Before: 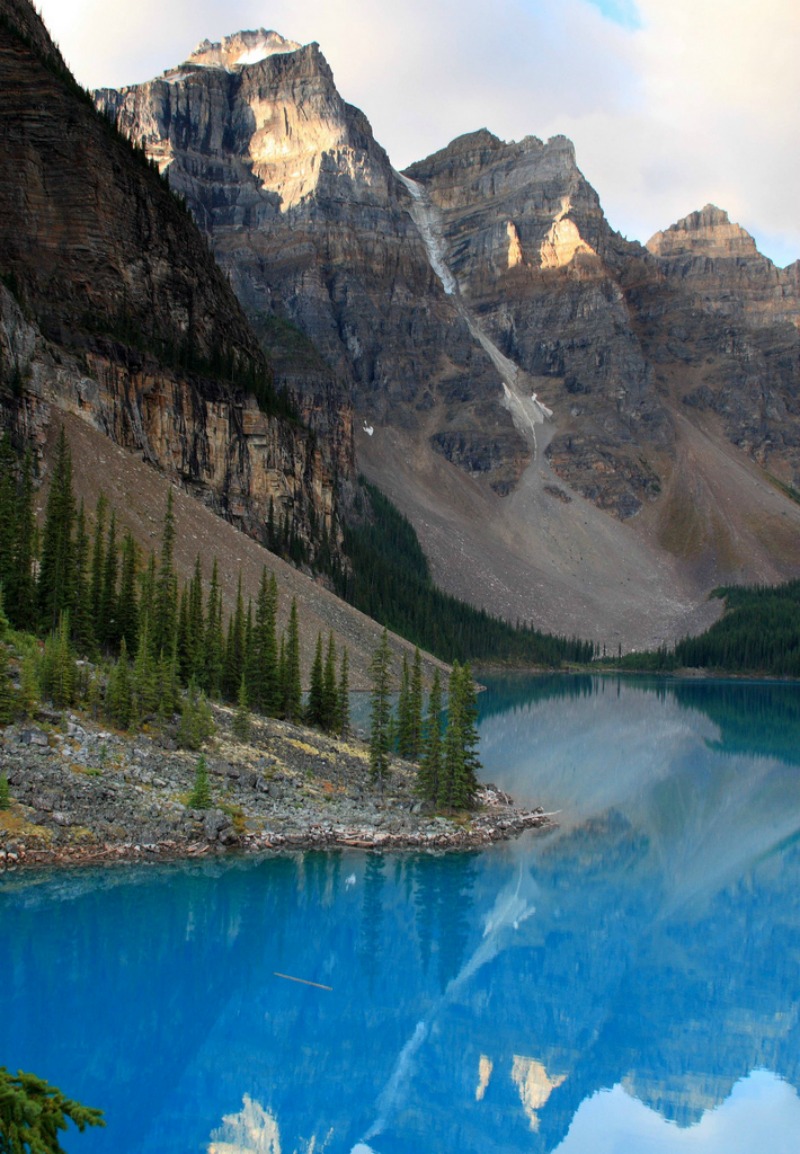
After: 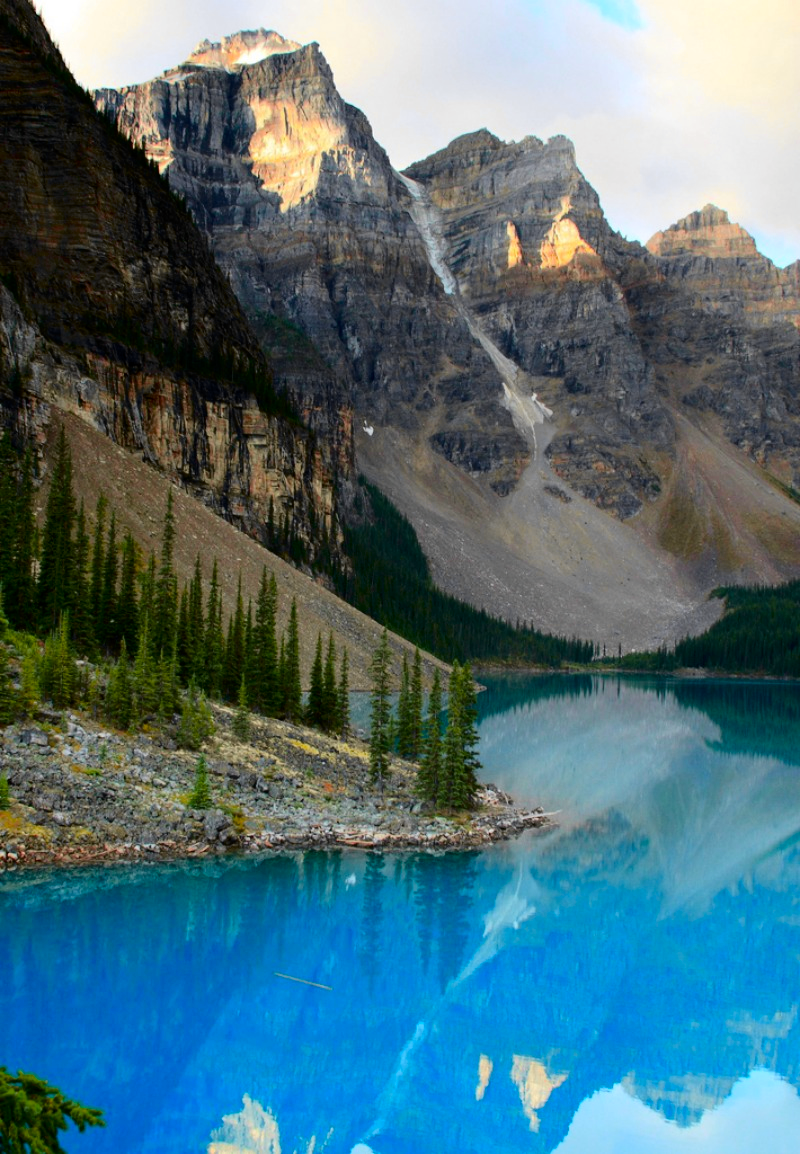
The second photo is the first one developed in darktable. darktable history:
color balance rgb: linear chroma grading › global chroma 15%, perceptual saturation grading › global saturation 30%
tone curve: curves: ch0 [(0.003, 0) (0.066, 0.031) (0.163, 0.112) (0.264, 0.238) (0.395, 0.421) (0.517, 0.56) (0.684, 0.734) (0.791, 0.814) (1, 1)]; ch1 [(0, 0) (0.164, 0.115) (0.337, 0.332) (0.39, 0.398) (0.464, 0.461) (0.501, 0.5) (0.507, 0.5) (0.534, 0.532) (0.577, 0.59) (0.652, 0.681) (0.733, 0.749) (0.811, 0.796) (1, 1)]; ch2 [(0, 0) (0.337, 0.382) (0.464, 0.476) (0.501, 0.502) (0.527, 0.54) (0.551, 0.565) (0.6, 0.59) (0.687, 0.675) (1, 1)], color space Lab, independent channels, preserve colors none
color zones: curves: ch0 [(0.068, 0.464) (0.25, 0.5) (0.48, 0.508) (0.75, 0.536) (0.886, 0.476) (0.967, 0.456)]; ch1 [(0.066, 0.456) (0.25, 0.5) (0.616, 0.508) (0.746, 0.56) (0.934, 0.444)]
